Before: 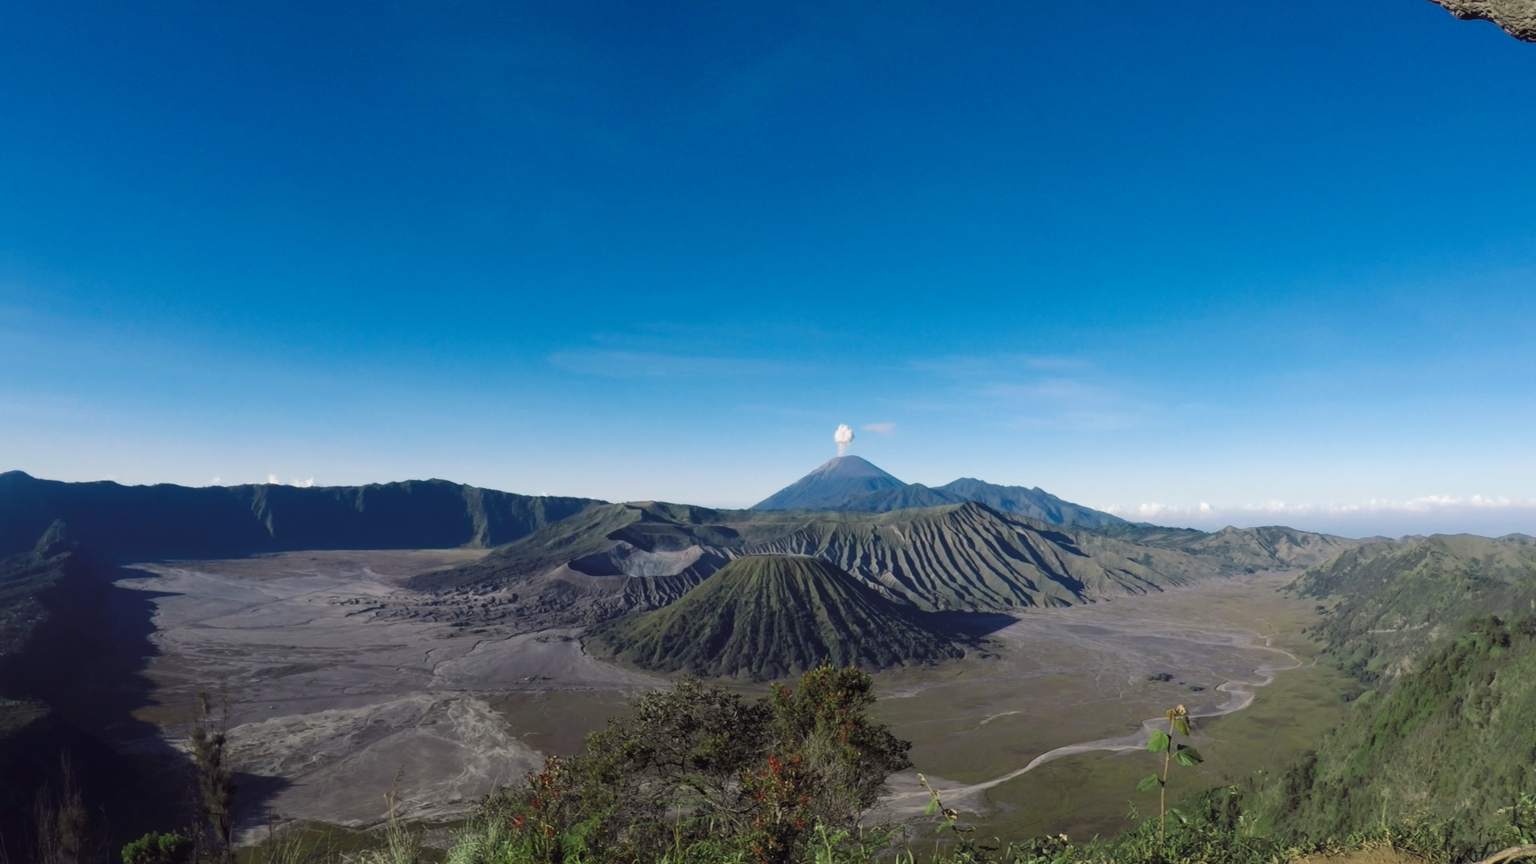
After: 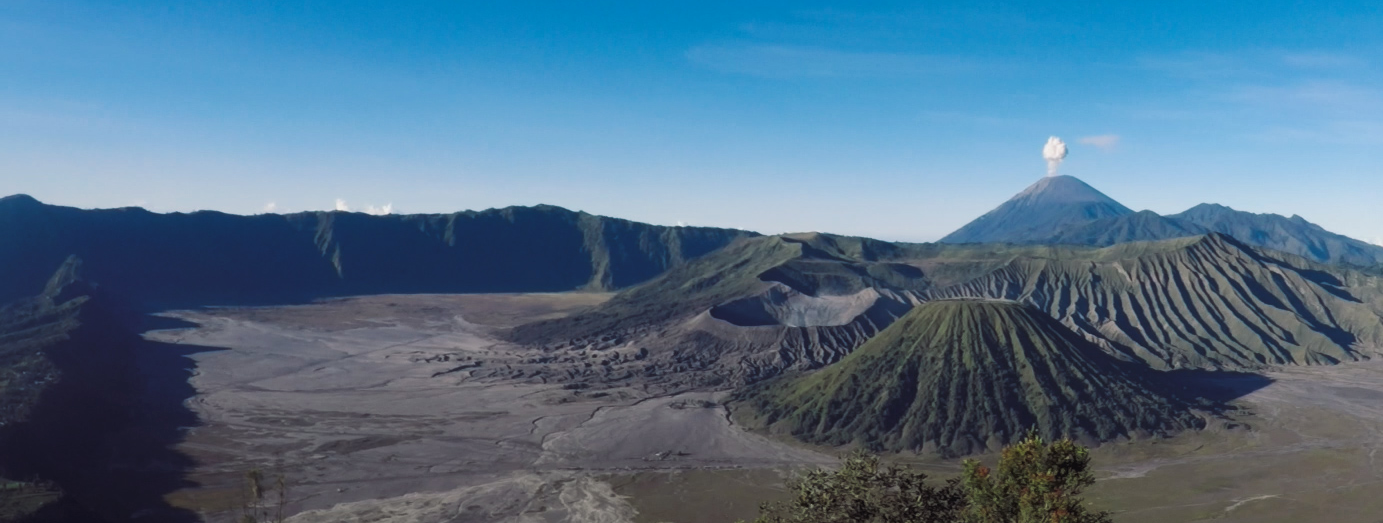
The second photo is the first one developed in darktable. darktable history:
shadows and highlights: shadows 25, highlights -25
crop: top 36.498%, right 27.964%, bottom 14.995%
